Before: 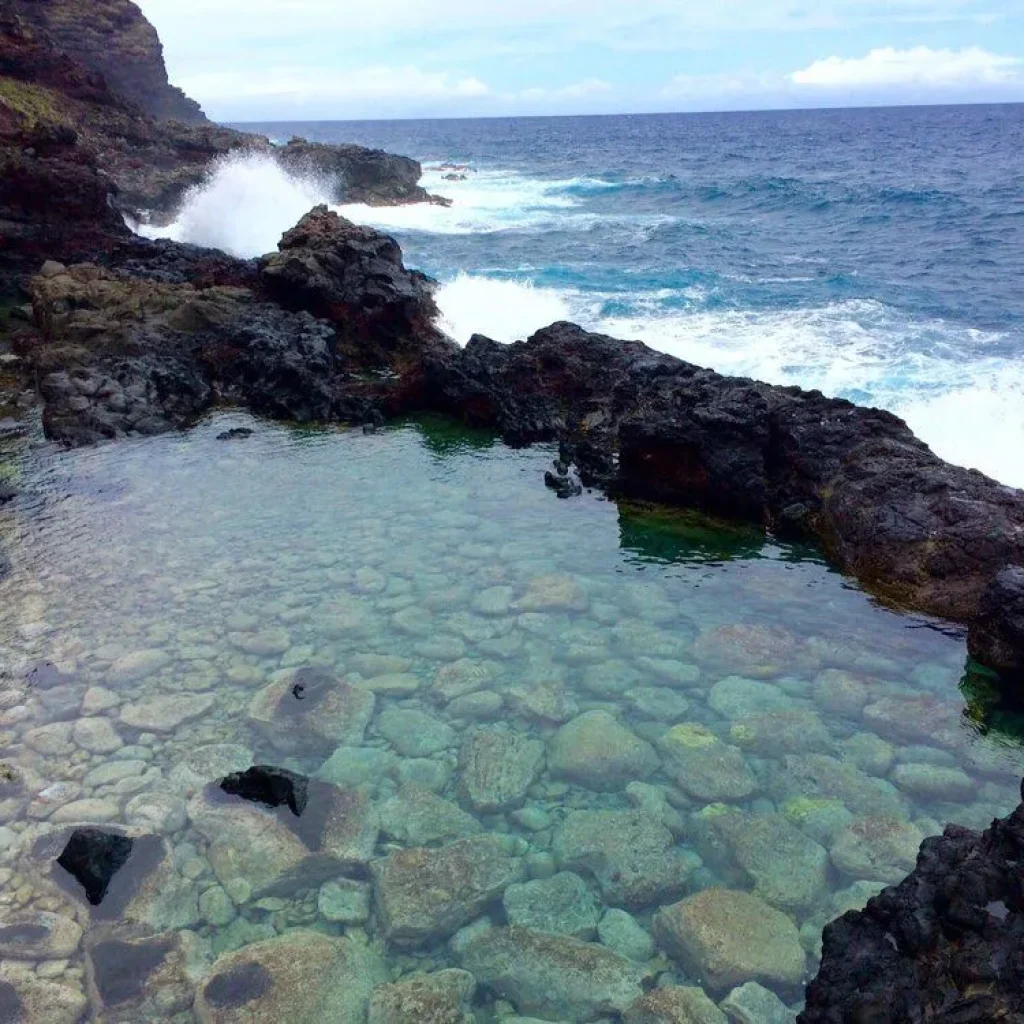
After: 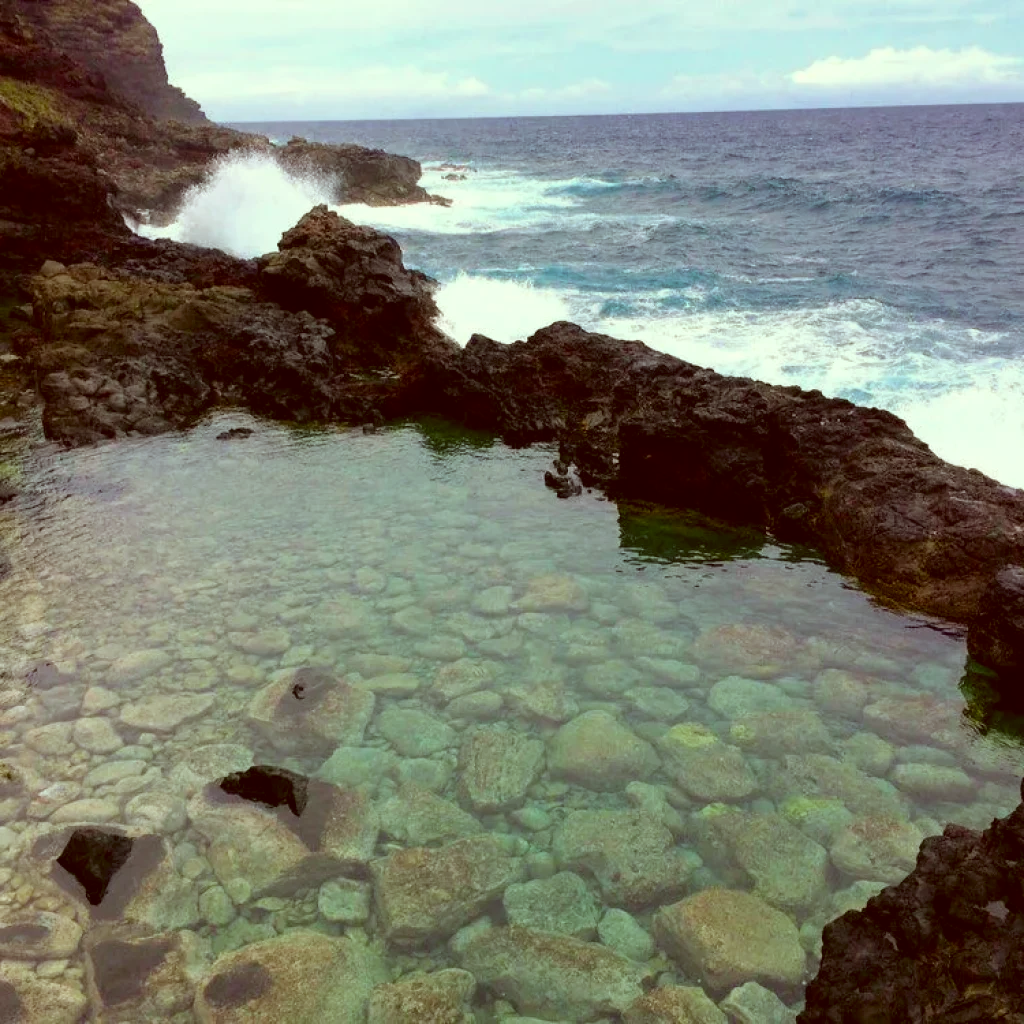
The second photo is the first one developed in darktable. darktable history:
color correction: highlights a* -6.16, highlights b* 9.61, shadows a* 10.71, shadows b* 23.5
